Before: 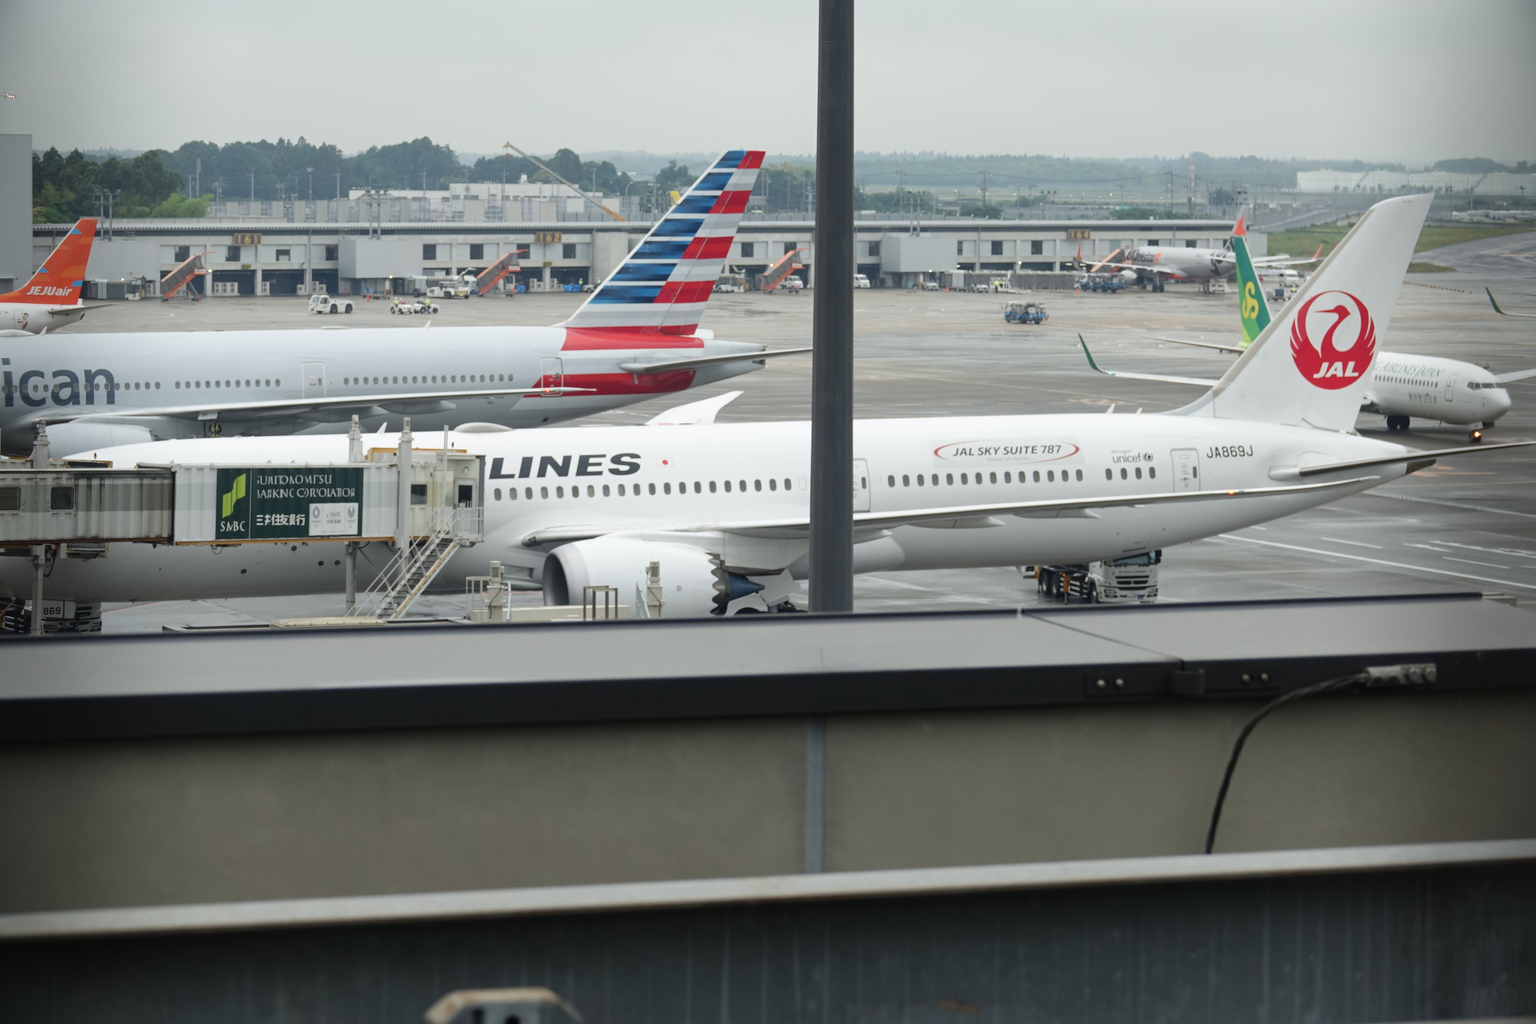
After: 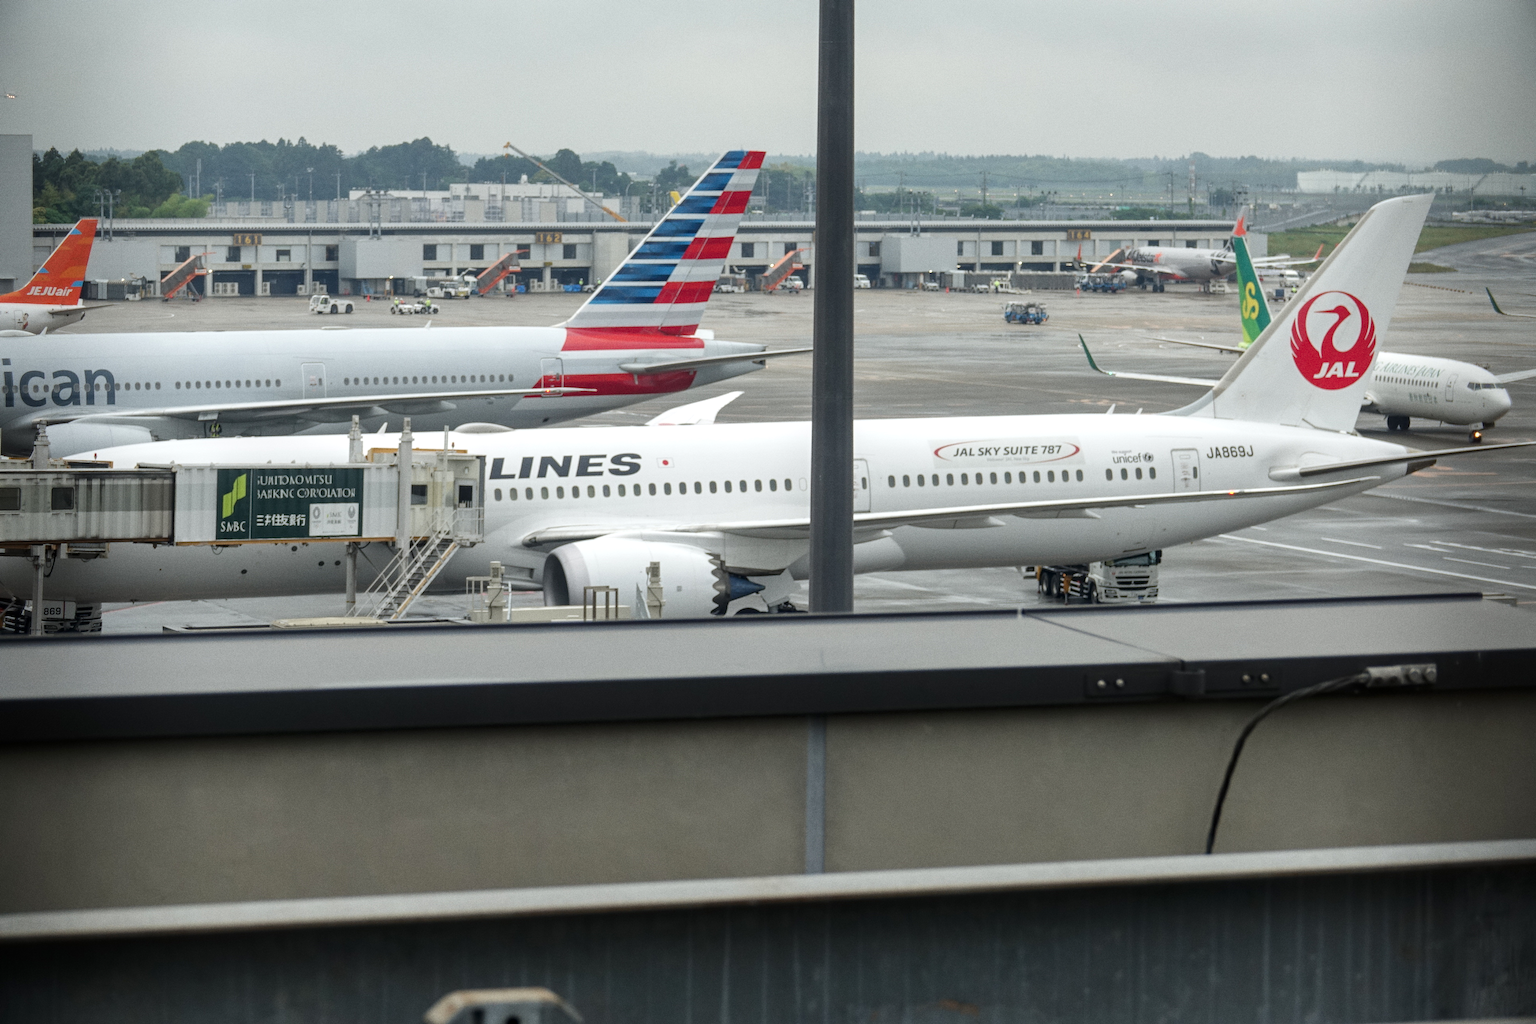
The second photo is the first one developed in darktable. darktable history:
local contrast: on, module defaults
shadows and highlights: shadows -20, white point adjustment -2, highlights -35
grain: coarseness 0.09 ISO
levels: levels [0, 0.476, 0.951]
